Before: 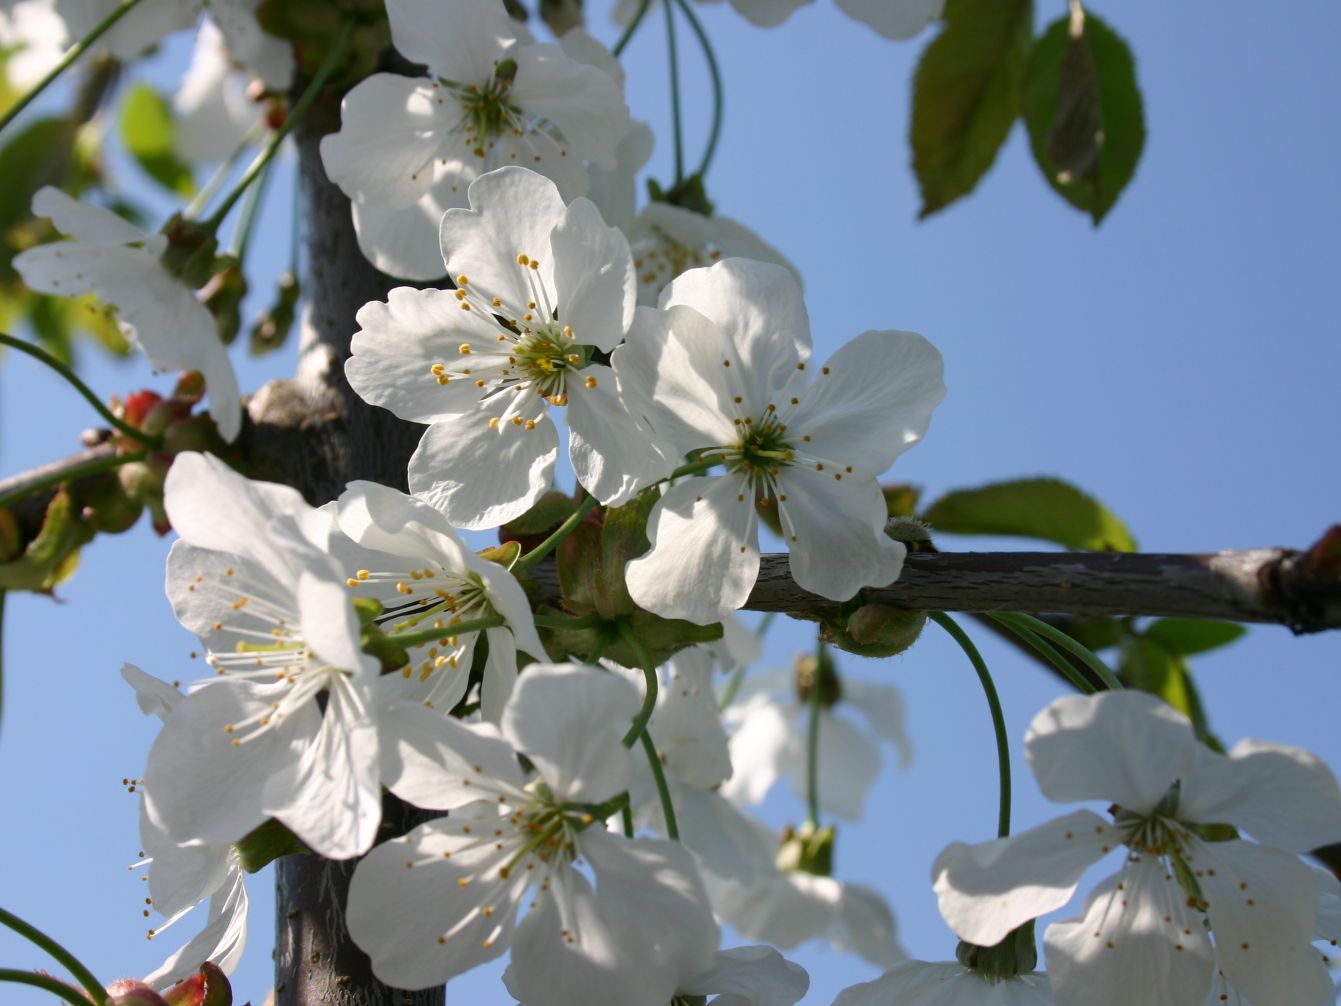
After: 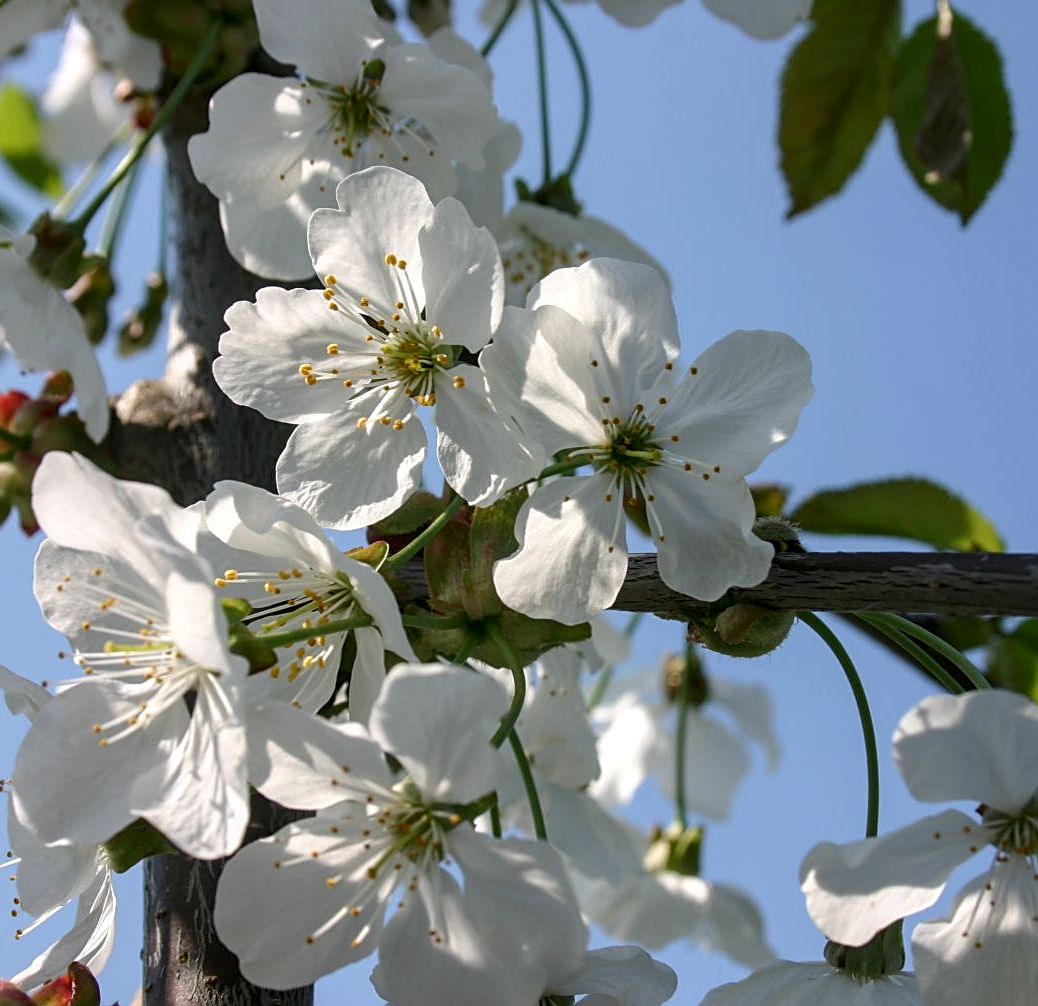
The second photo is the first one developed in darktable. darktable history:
crop: left 9.88%, right 12.664%
sharpen: on, module defaults
local contrast: on, module defaults
